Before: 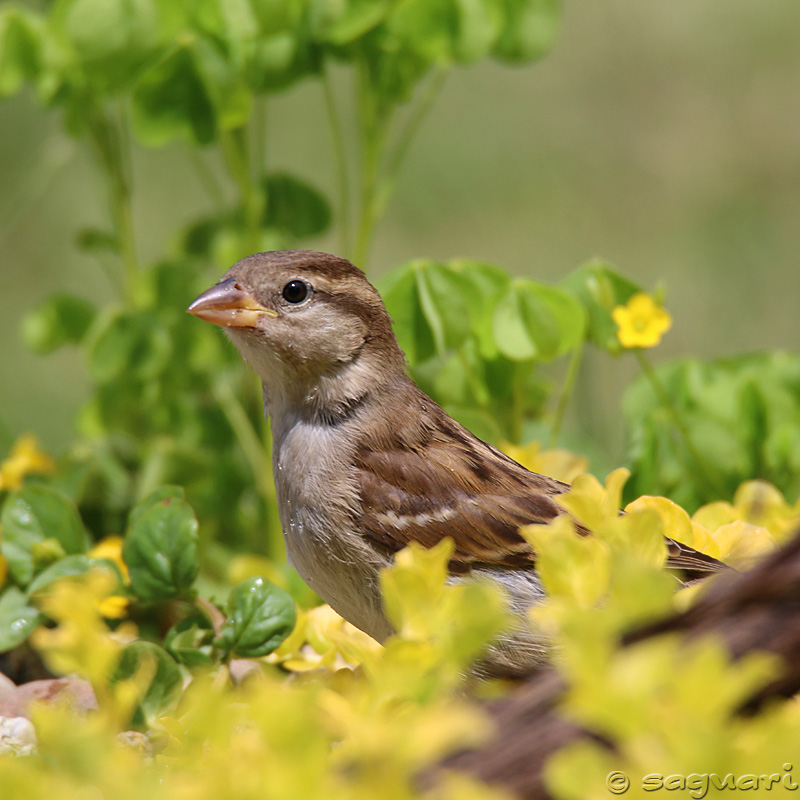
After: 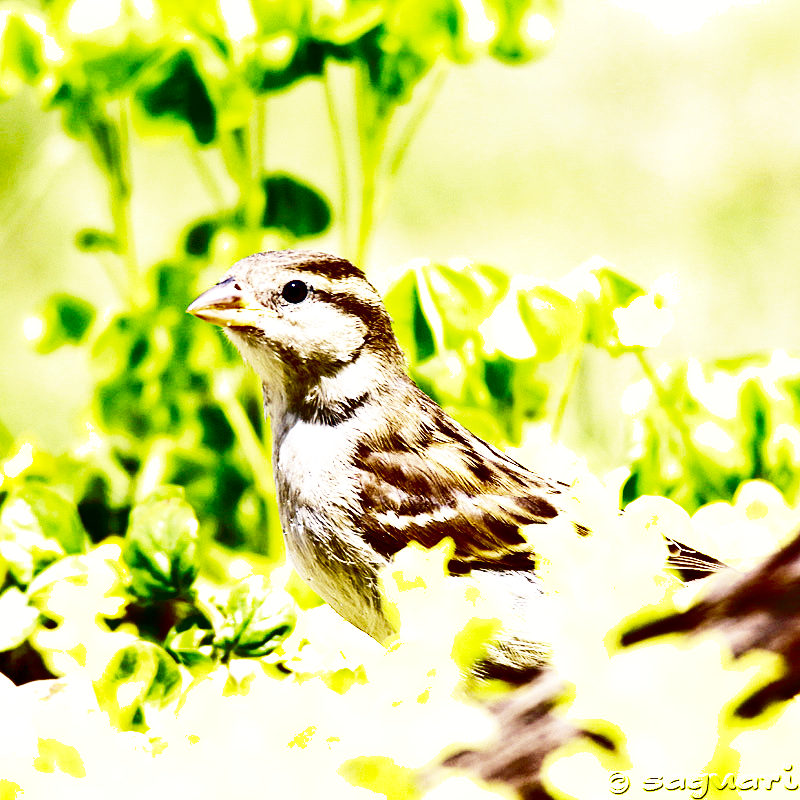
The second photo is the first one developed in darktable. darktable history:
shadows and highlights: shadows 24.57, highlights -79.13, soften with gaussian
base curve: curves: ch0 [(0, 0) (0.007, 0.004) (0.027, 0.03) (0.046, 0.07) (0.207, 0.54) (0.442, 0.872) (0.673, 0.972) (1, 1)], preserve colors none
exposure: black level correction 0.001, exposure 1.398 EV, compensate exposure bias true, compensate highlight preservation false
